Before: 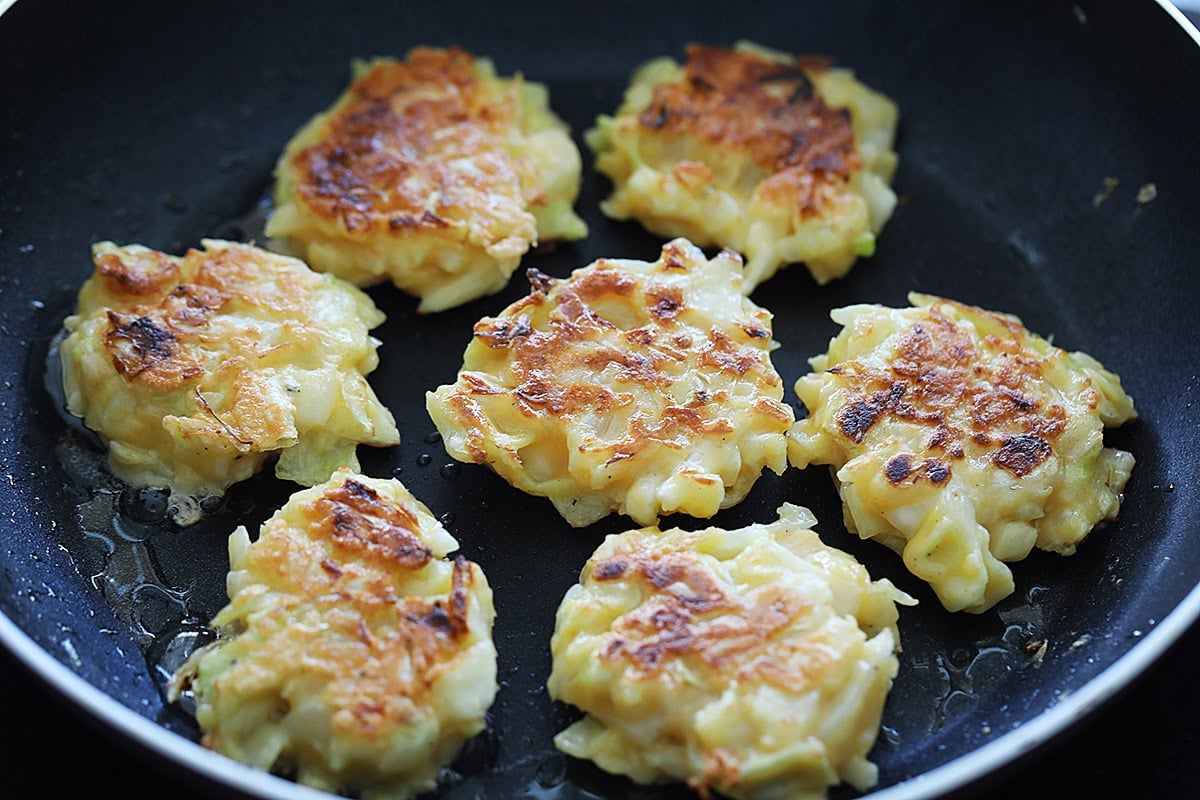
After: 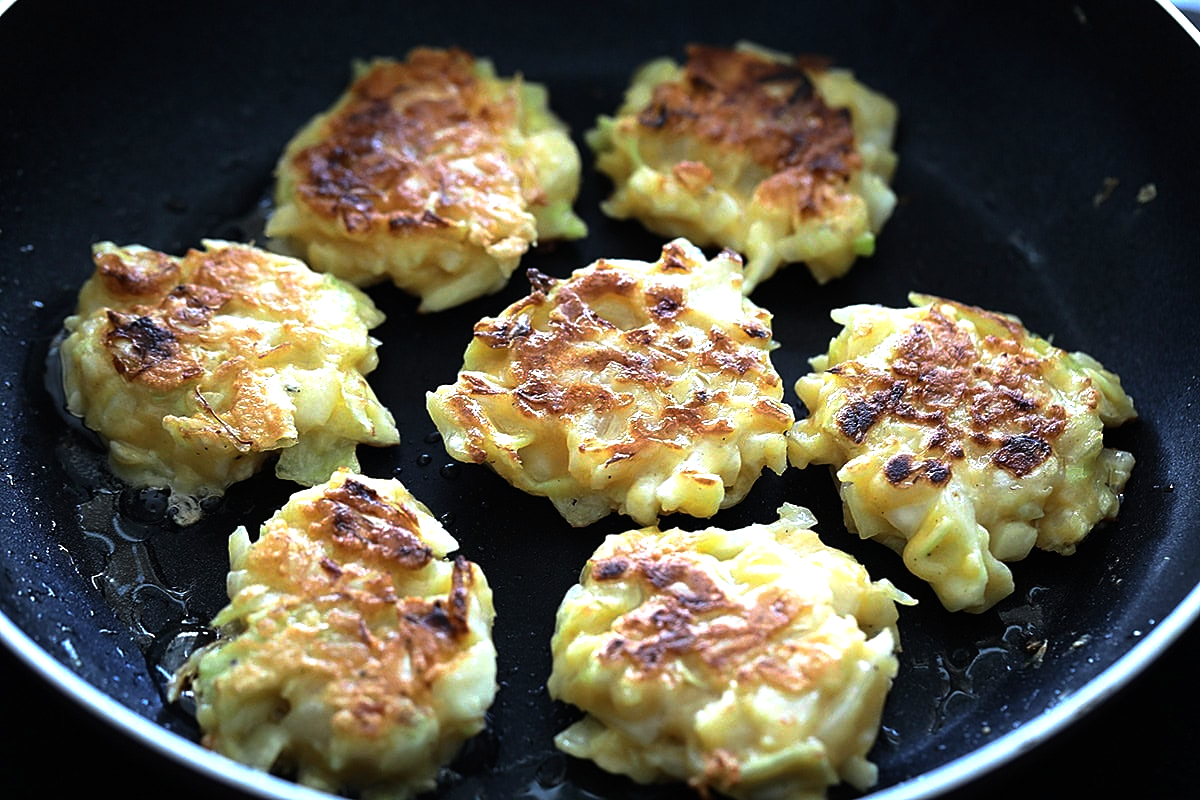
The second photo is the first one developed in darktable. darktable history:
tone equalizer: -8 EV -0.75 EV, -7 EV -0.7 EV, -6 EV -0.6 EV, -5 EV -0.4 EV, -3 EV 0.4 EV, -2 EV 0.6 EV, -1 EV 0.7 EV, +0 EV 0.75 EV, edges refinement/feathering 500, mask exposure compensation -1.57 EV, preserve details no
base curve: curves: ch0 [(0, 0) (0.595, 0.418) (1, 1)], preserve colors none
